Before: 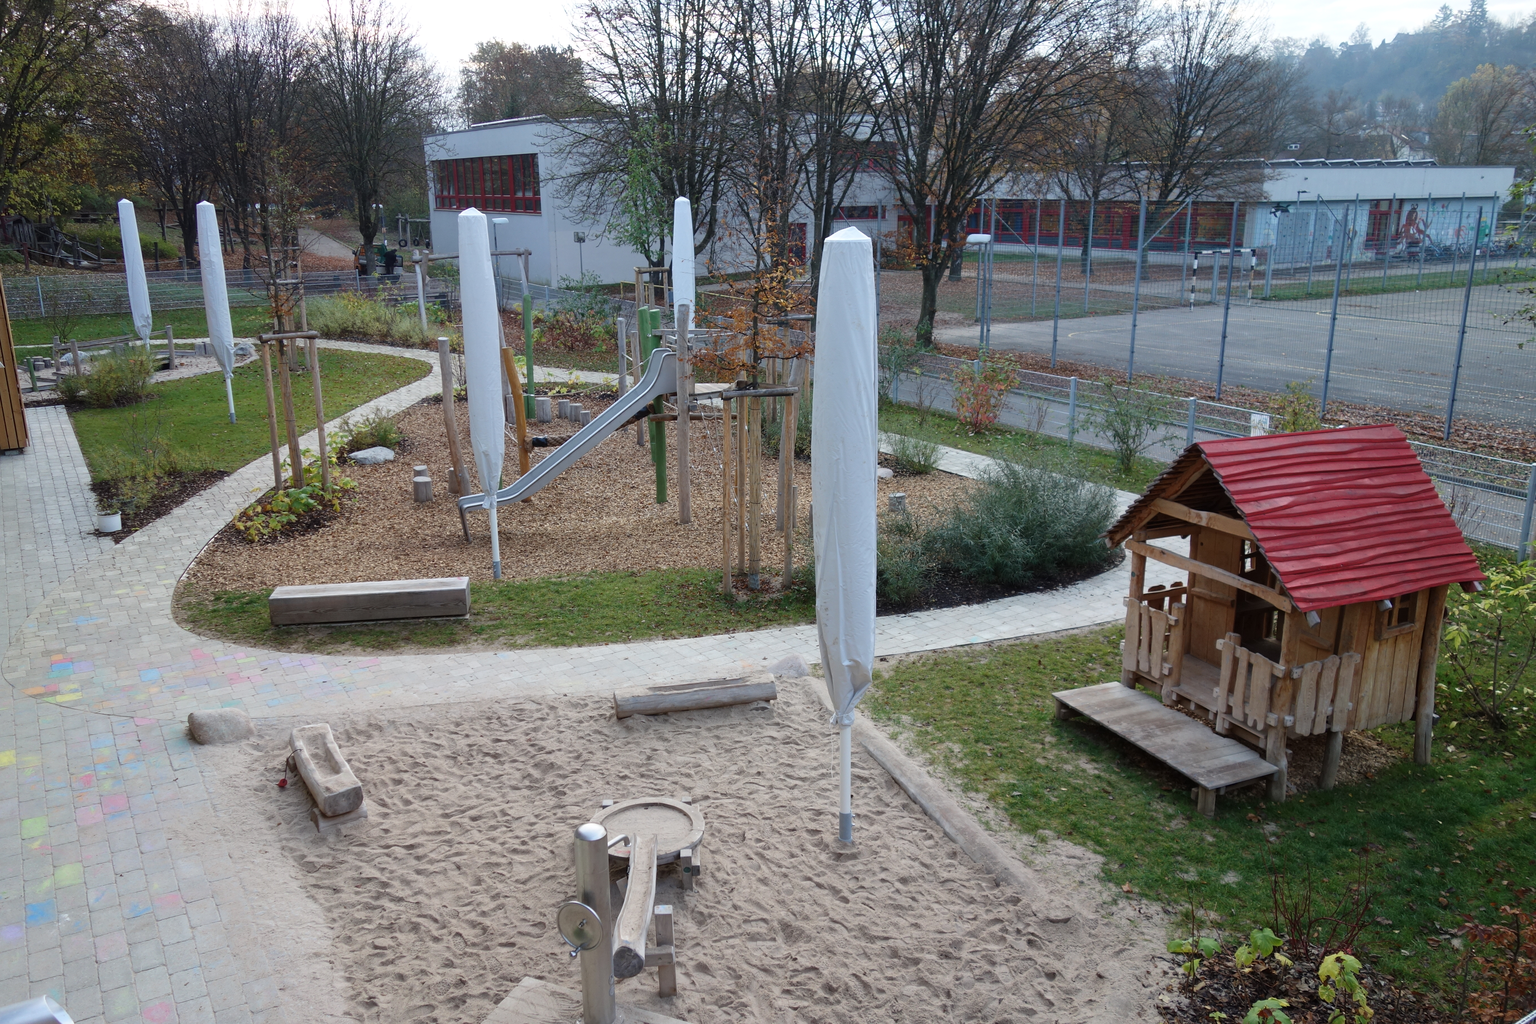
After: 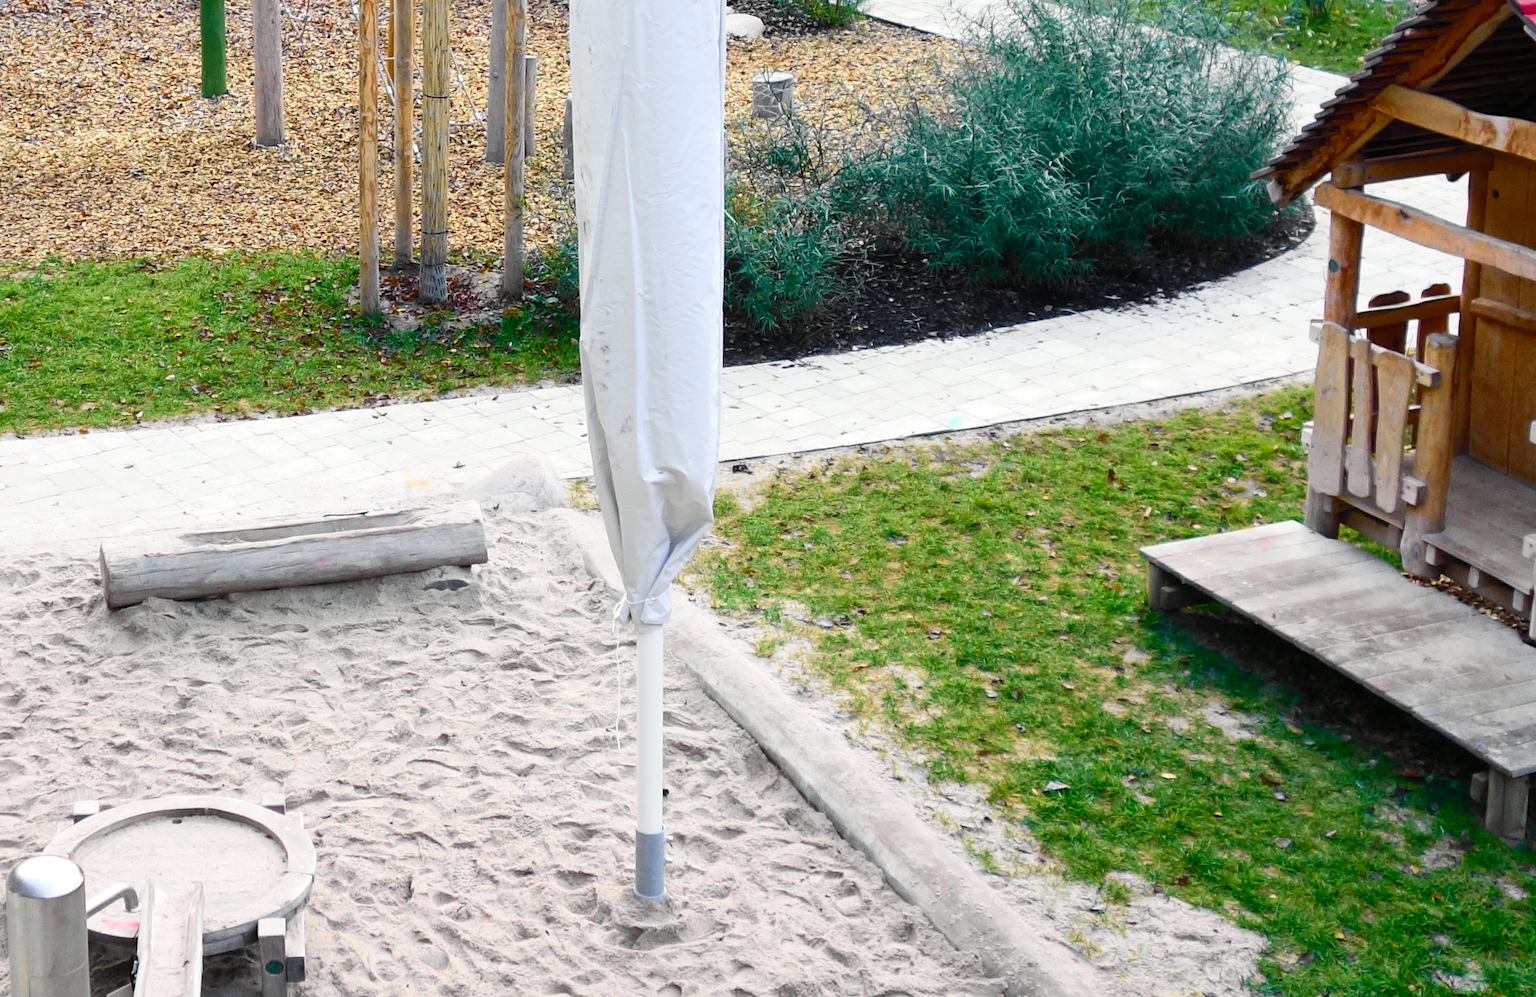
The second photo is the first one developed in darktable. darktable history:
tone curve: curves: ch0 [(0, 0) (0.055, 0.057) (0.258, 0.307) (0.434, 0.543) (0.517, 0.657) (0.745, 0.874) (1, 1)]; ch1 [(0, 0) (0.346, 0.307) (0.418, 0.383) (0.46, 0.439) (0.482, 0.493) (0.502, 0.497) (0.517, 0.506) (0.55, 0.561) (0.588, 0.61) (0.646, 0.688) (1, 1)]; ch2 [(0, 0) (0.346, 0.34) (0.431, 0.45) (0.485, 0.499) (0.5, 0.503) (0.527, 0.508) (0.545, 0.562) (0.679, 0.706) (1, 1)], color space Lab, independent channels, preserve colors none
color balance rgb: shadows lift › chroma 4.21%, shadows lift › hue 252.22°, highlights gain › chroma 1.36%, highlights gain › hue 50.24°, perceptual saturation grading › mid-tones 6.33%, perceptual saturation grading › shadows 72.44%, perceptual brilliance grading › highlights 11.59%, contrast 5.05%
crop: left 37.221%, top 45.169%, right 20.63%, bottom 13.777%
